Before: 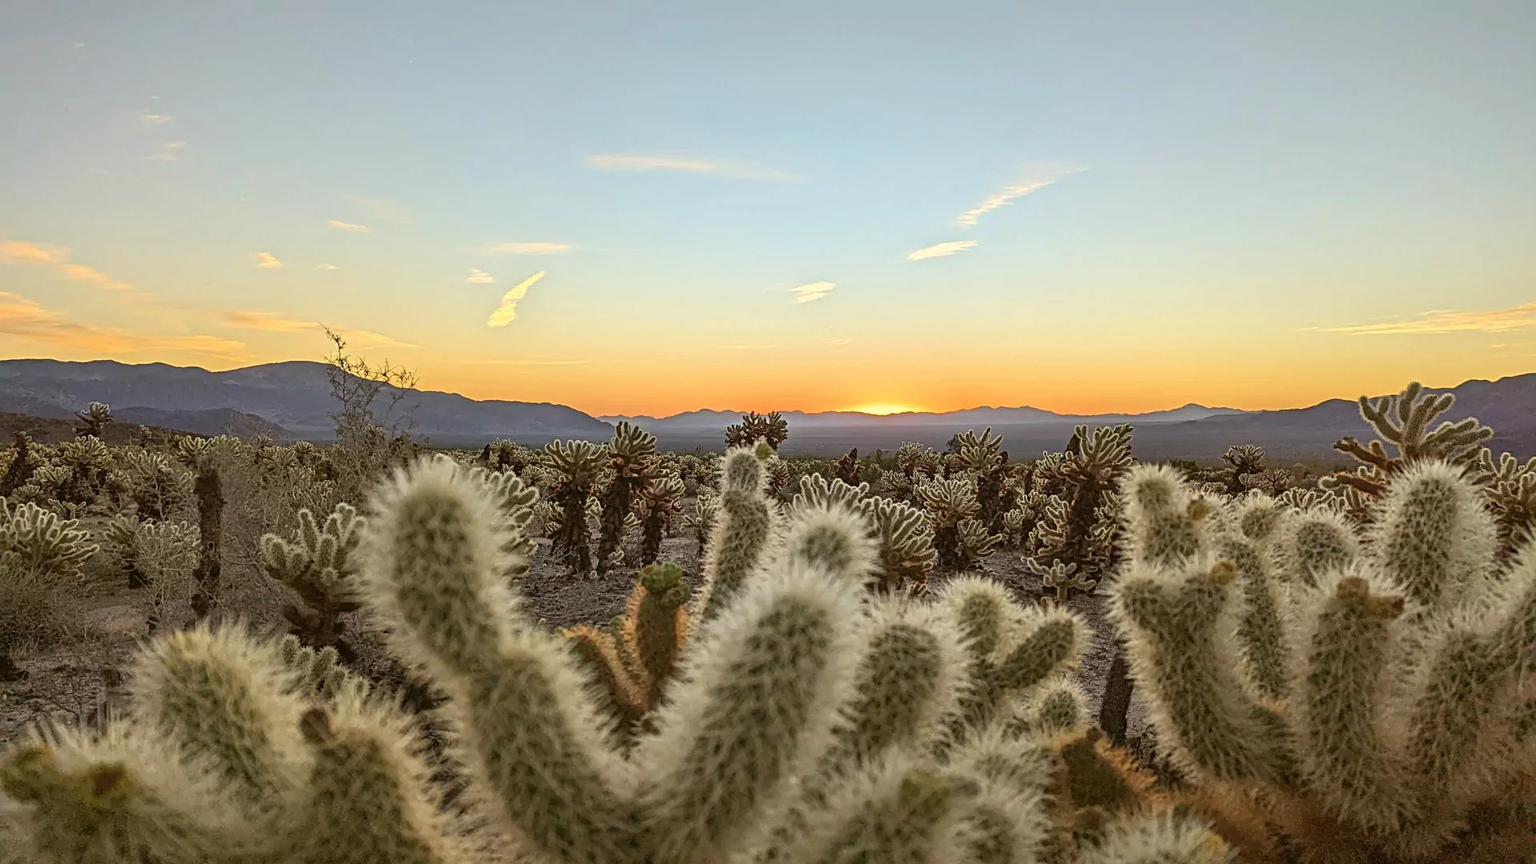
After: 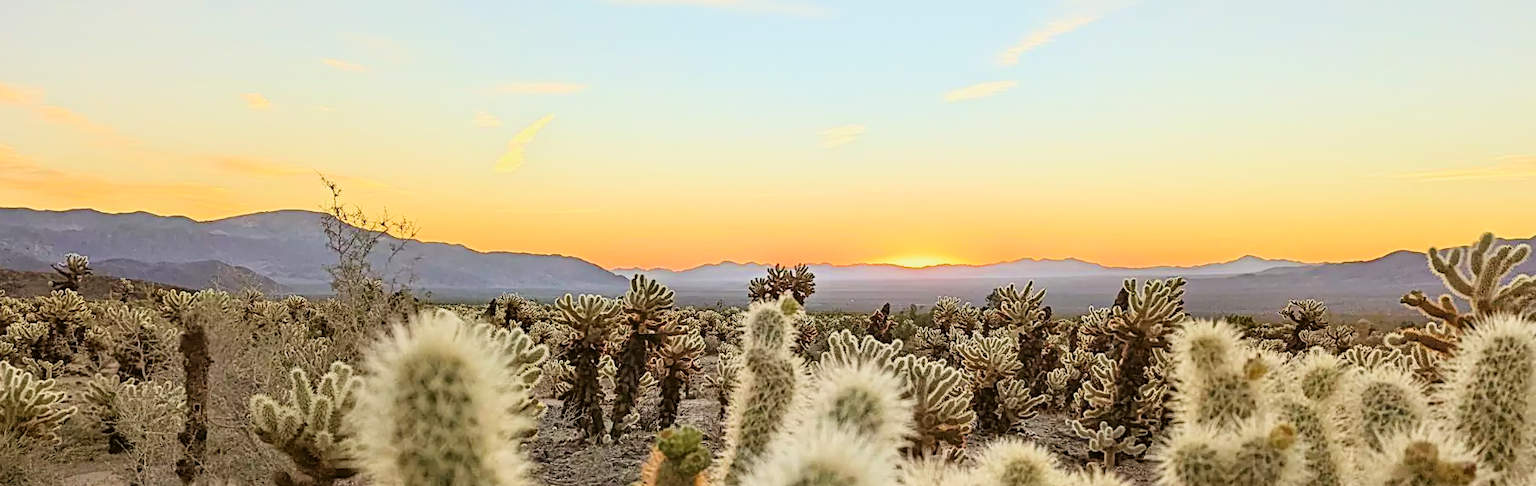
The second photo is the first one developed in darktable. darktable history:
crop: left 1.782%, top 19.186%, right 4.903%, bottom 28.255%
shadows and highlights: shadows 1.7, highlights 41.94
color balance rgb: power › hue 75.27°, perceptual saturation grading › global saturation 0.663%, global vibrance 20%
exposure: exposure 0.99 EV, compensate exposure bias true, compensate highlight preservation false
filmic rgb: black relative exposure -6.95 EV, white relative exposure 5.6 EV, hardness 2.85, color science v6 (2022)
